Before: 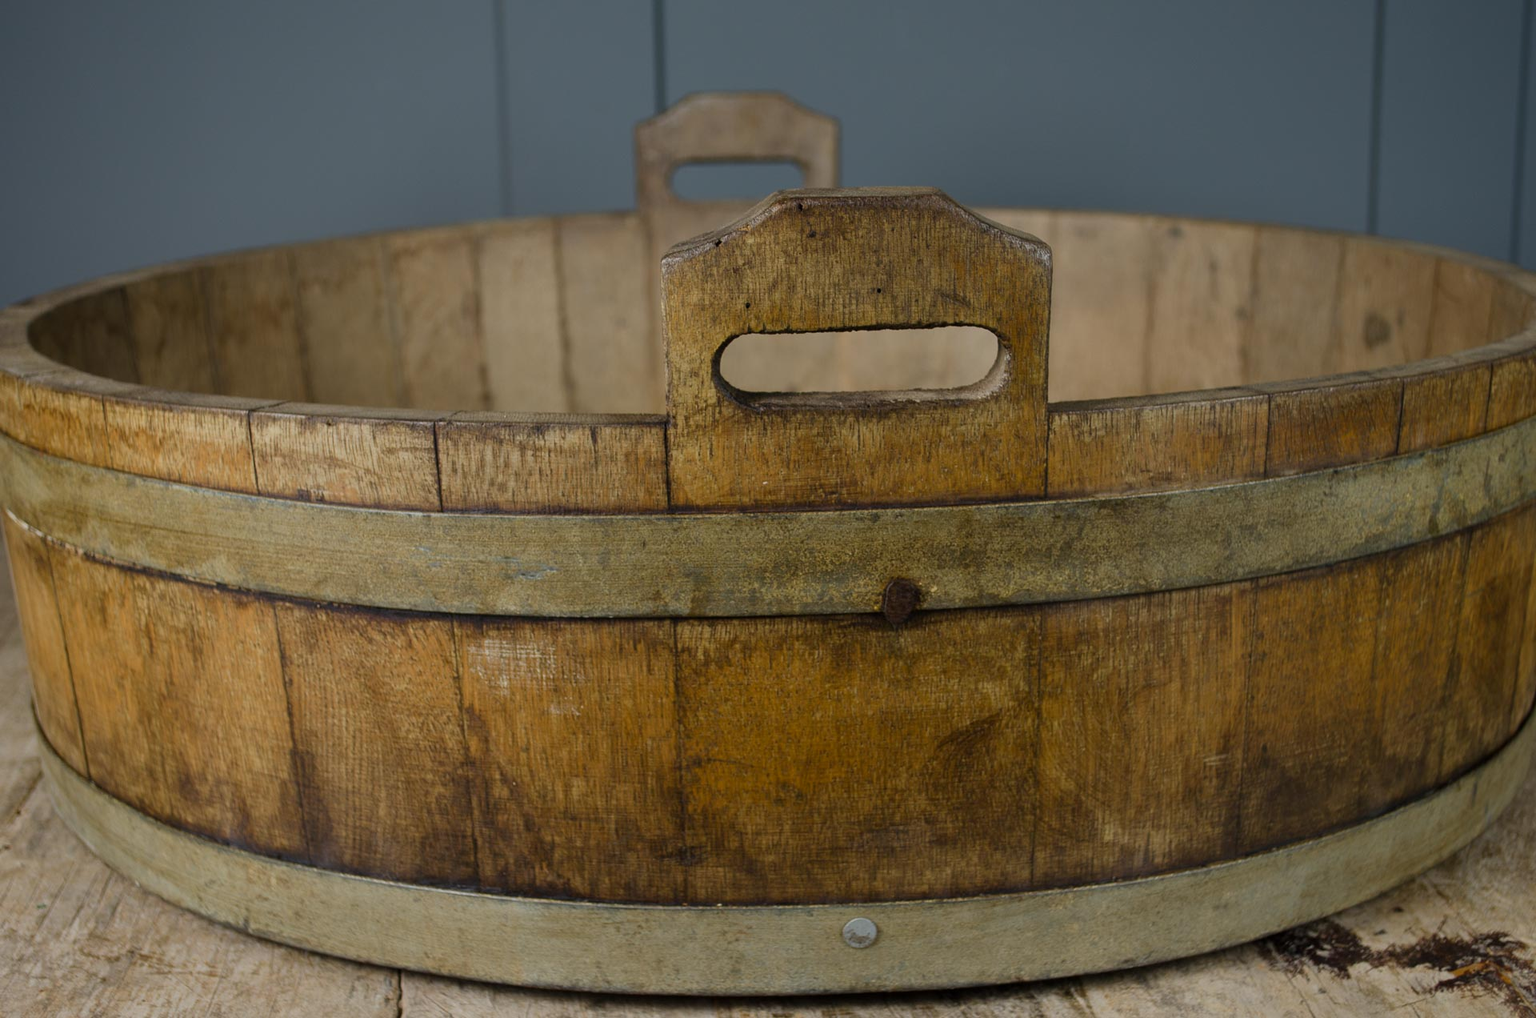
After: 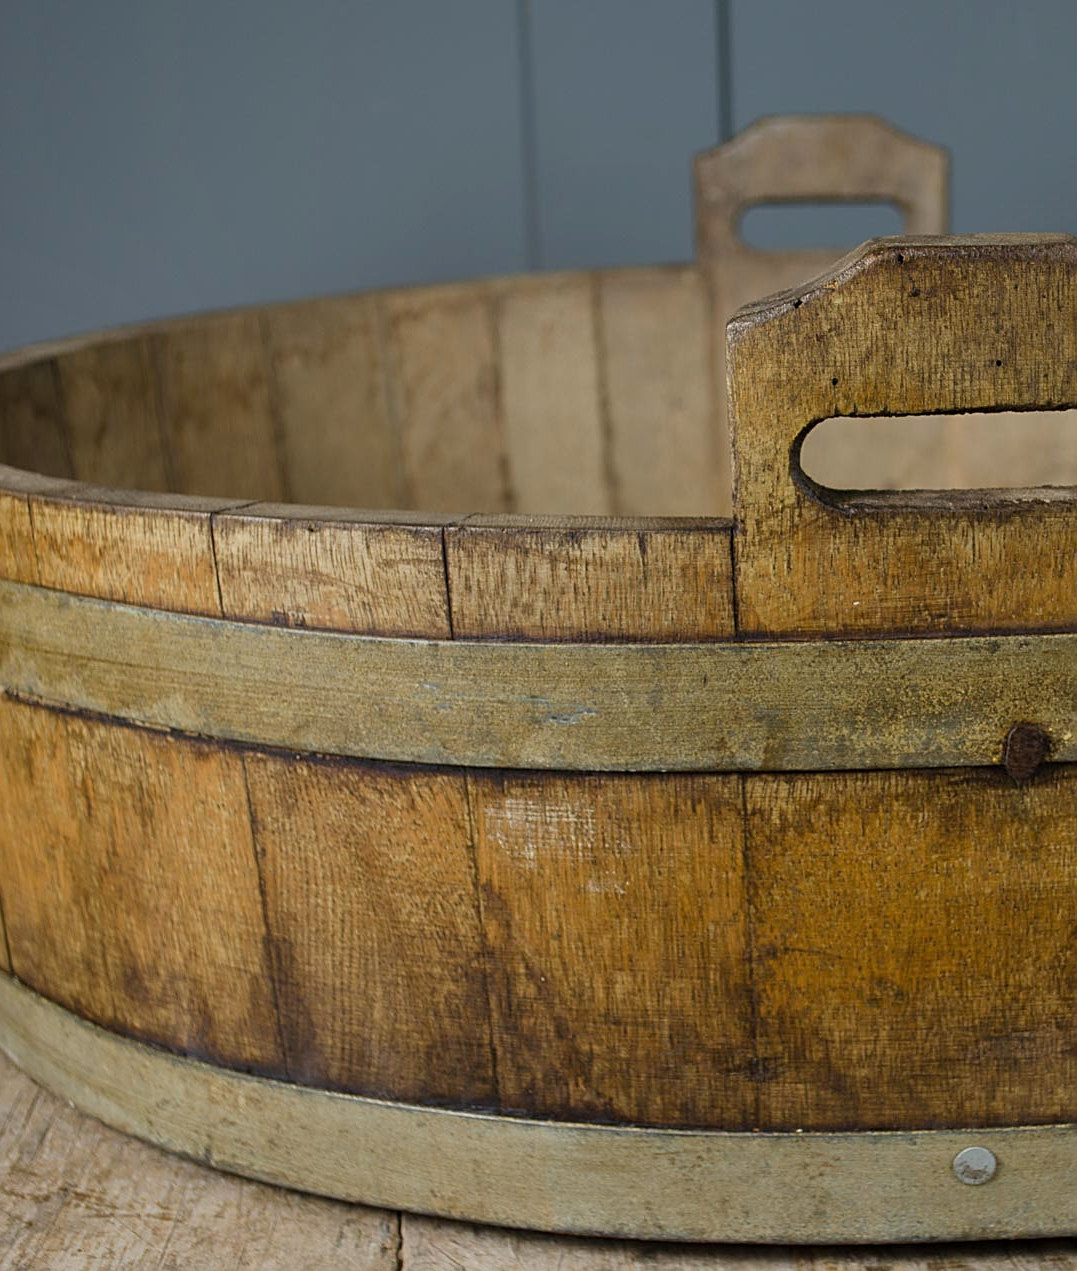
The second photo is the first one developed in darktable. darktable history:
exposure: exposure 0.202 EV, compensate highlight preservation false
crop: left 5.243%, right 38.618%
sharpen: on, module defaults
shadows and highlights: low approximation 0.01, soften with gaussian
